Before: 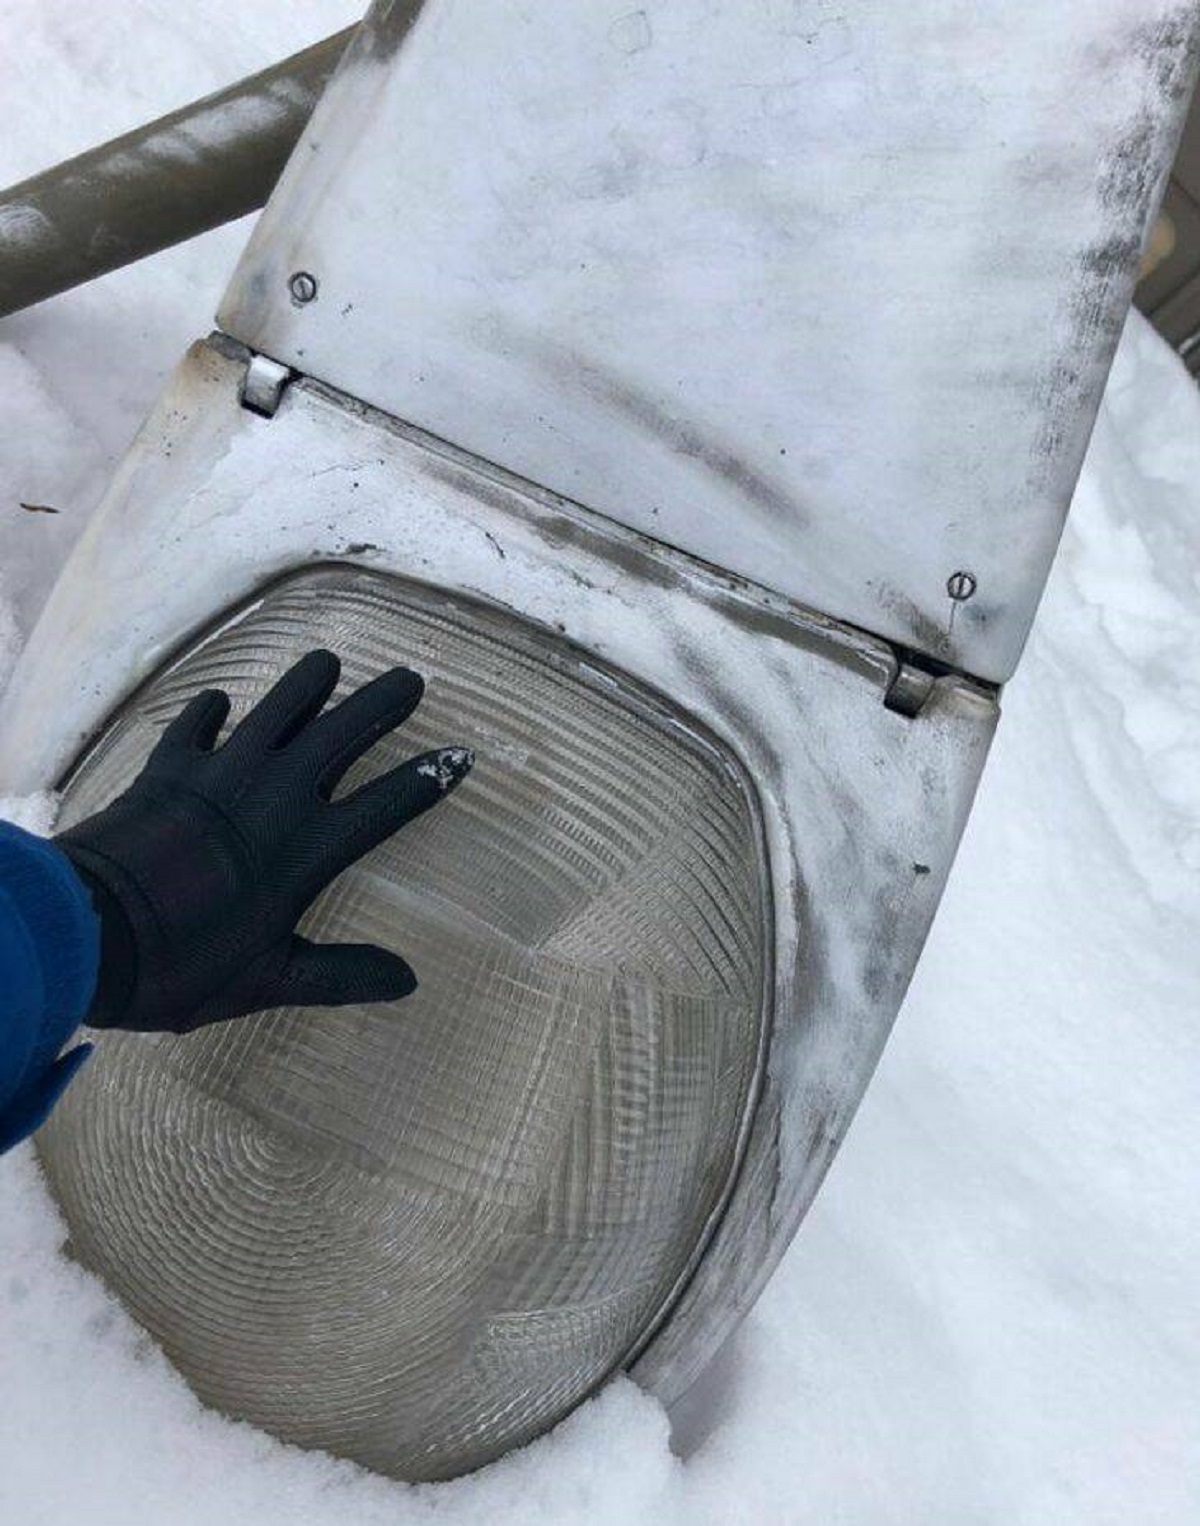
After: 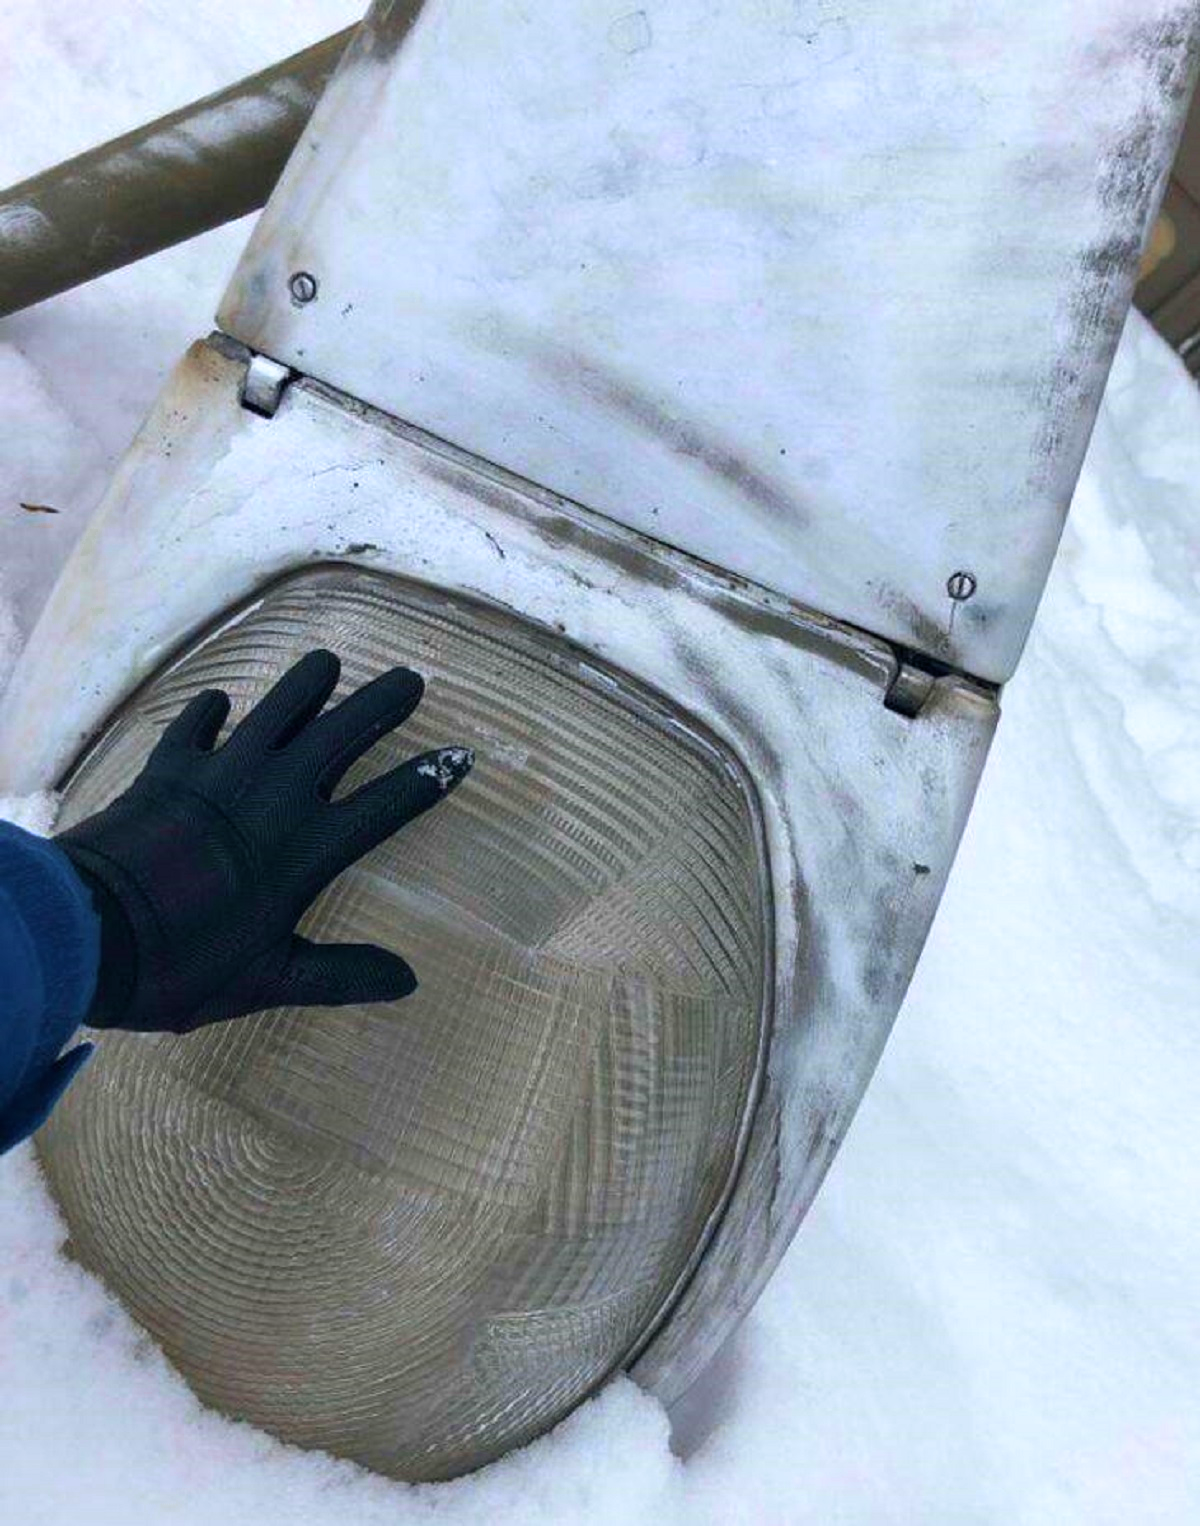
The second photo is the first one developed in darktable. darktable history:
color zones: curves: ch0 [(0, 0.5) (0.125, 0.4) (0.25, 0.5) (0.375, 0.4) (0.5, 0.4) (0.625, 0.6) (0.75, 0.6) (0.875, 0.5)]; ch1 [(0, 0.4) (0.125, 0.5) (0.25, 0.4) (0.375, 0.4) (0.5, 0.4) (0.625, 0.4) (0.75, 0.5) (0.875, 0.4)]; ch2 [(0, 0.6) (0.125, 0.5) (0.25, 0.5) (0.375, 0.6) (0.5, 0.6) (0.625, 0.5) (0.75, 0.5) (0.875, 0.5)]
velvia: strength 75%
